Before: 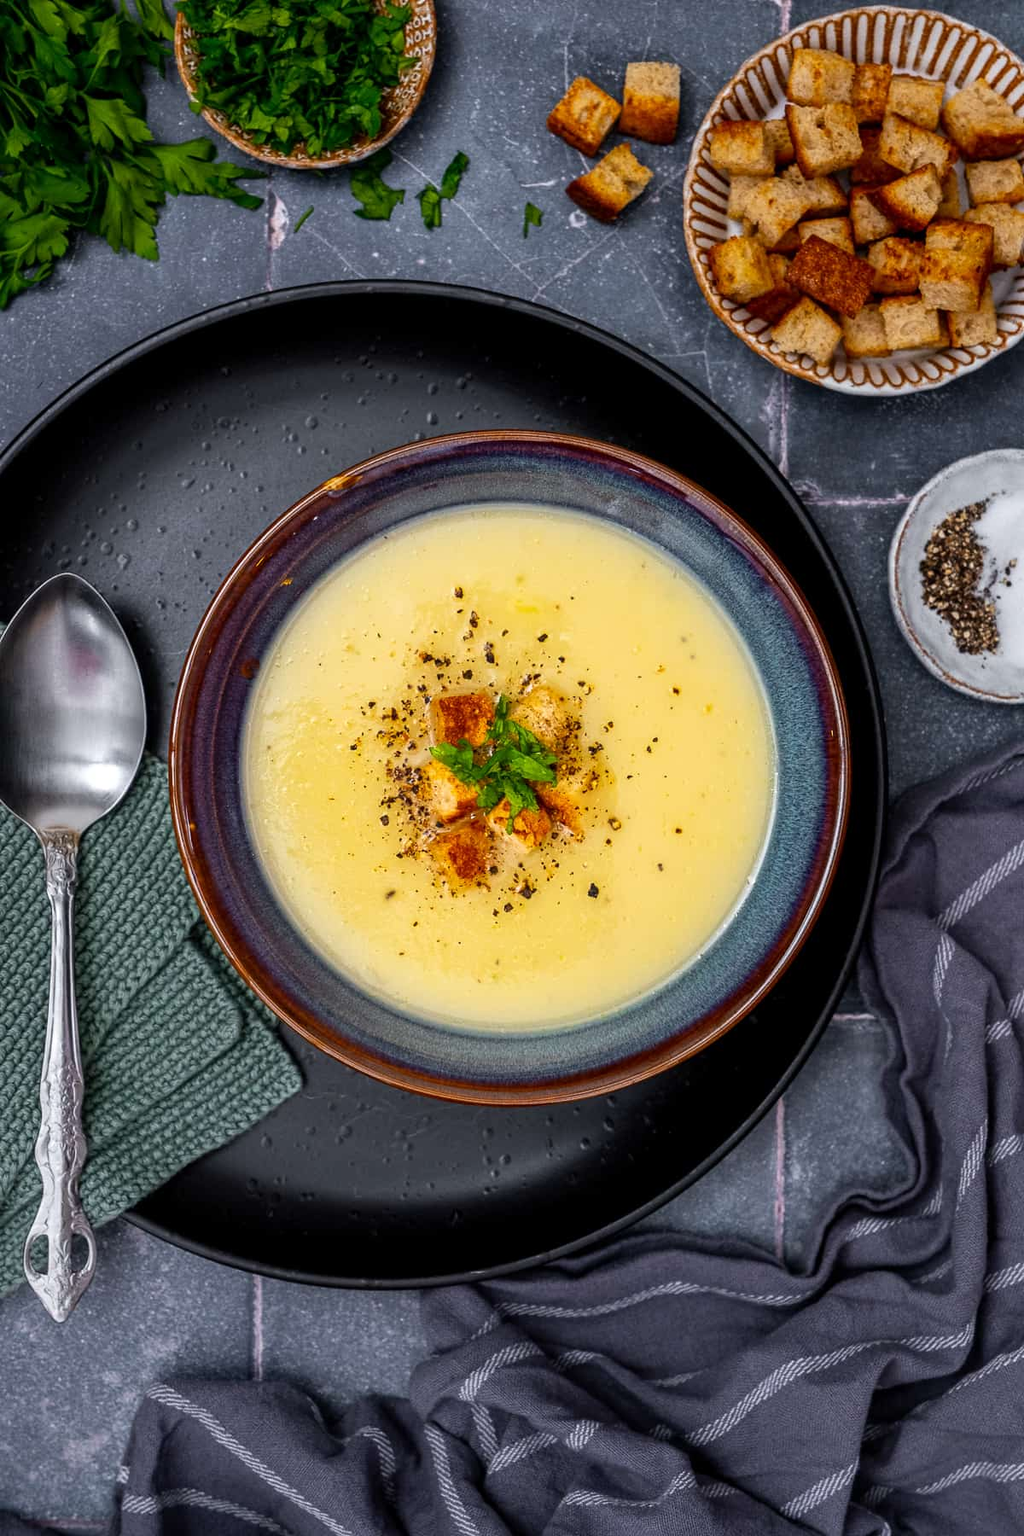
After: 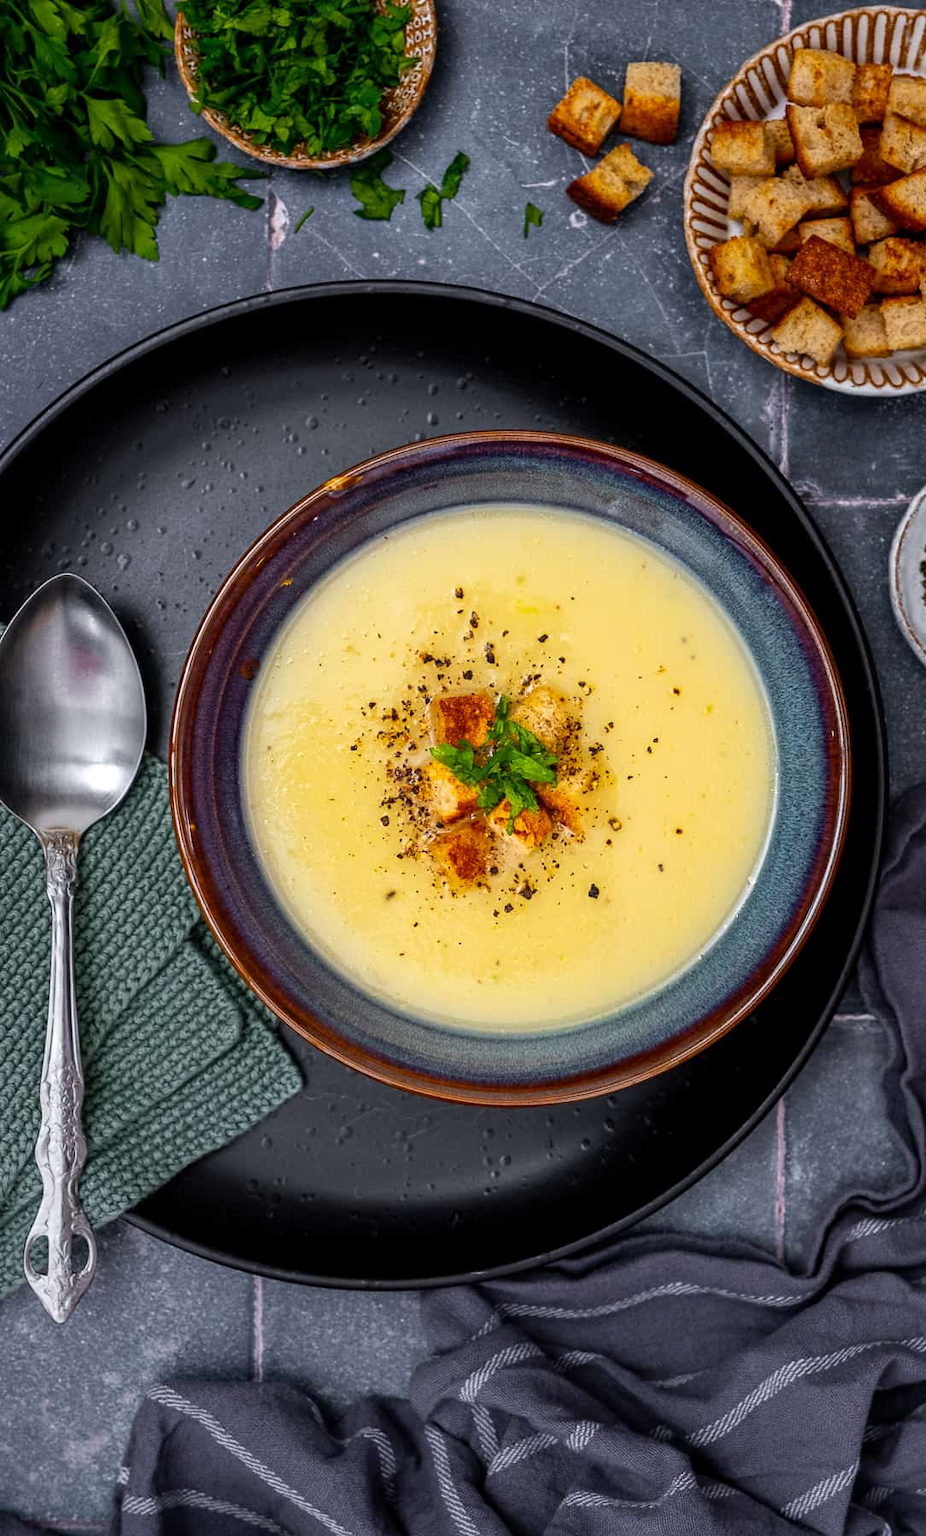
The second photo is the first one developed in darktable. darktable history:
crop: right 9.5%, bottom 0.017%
